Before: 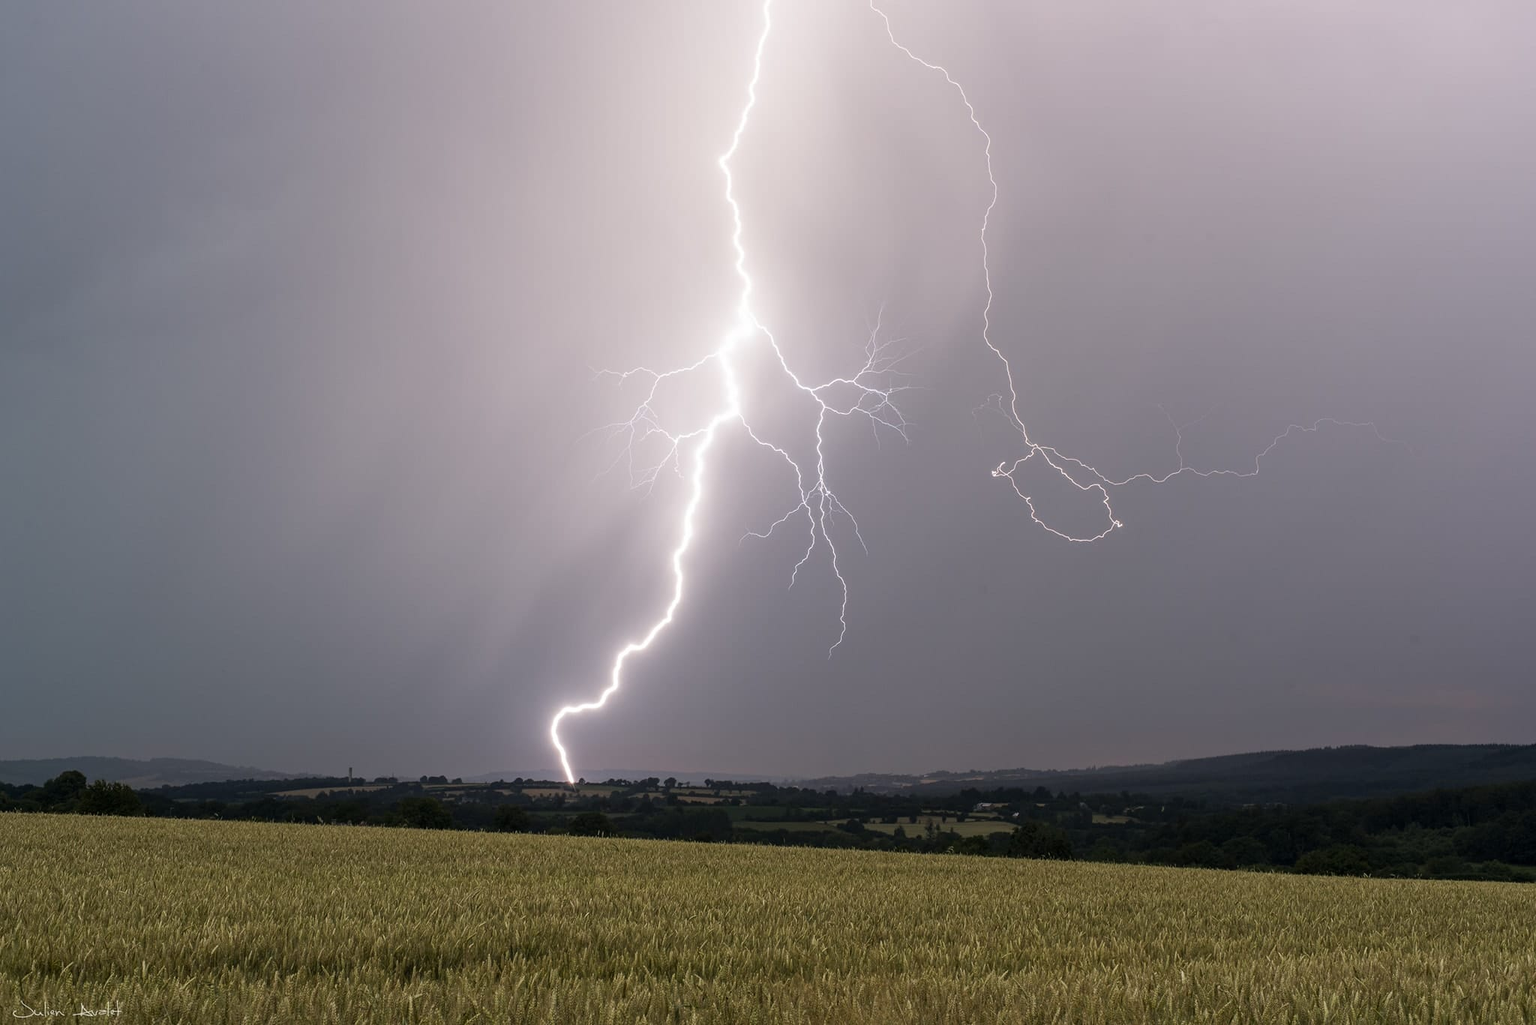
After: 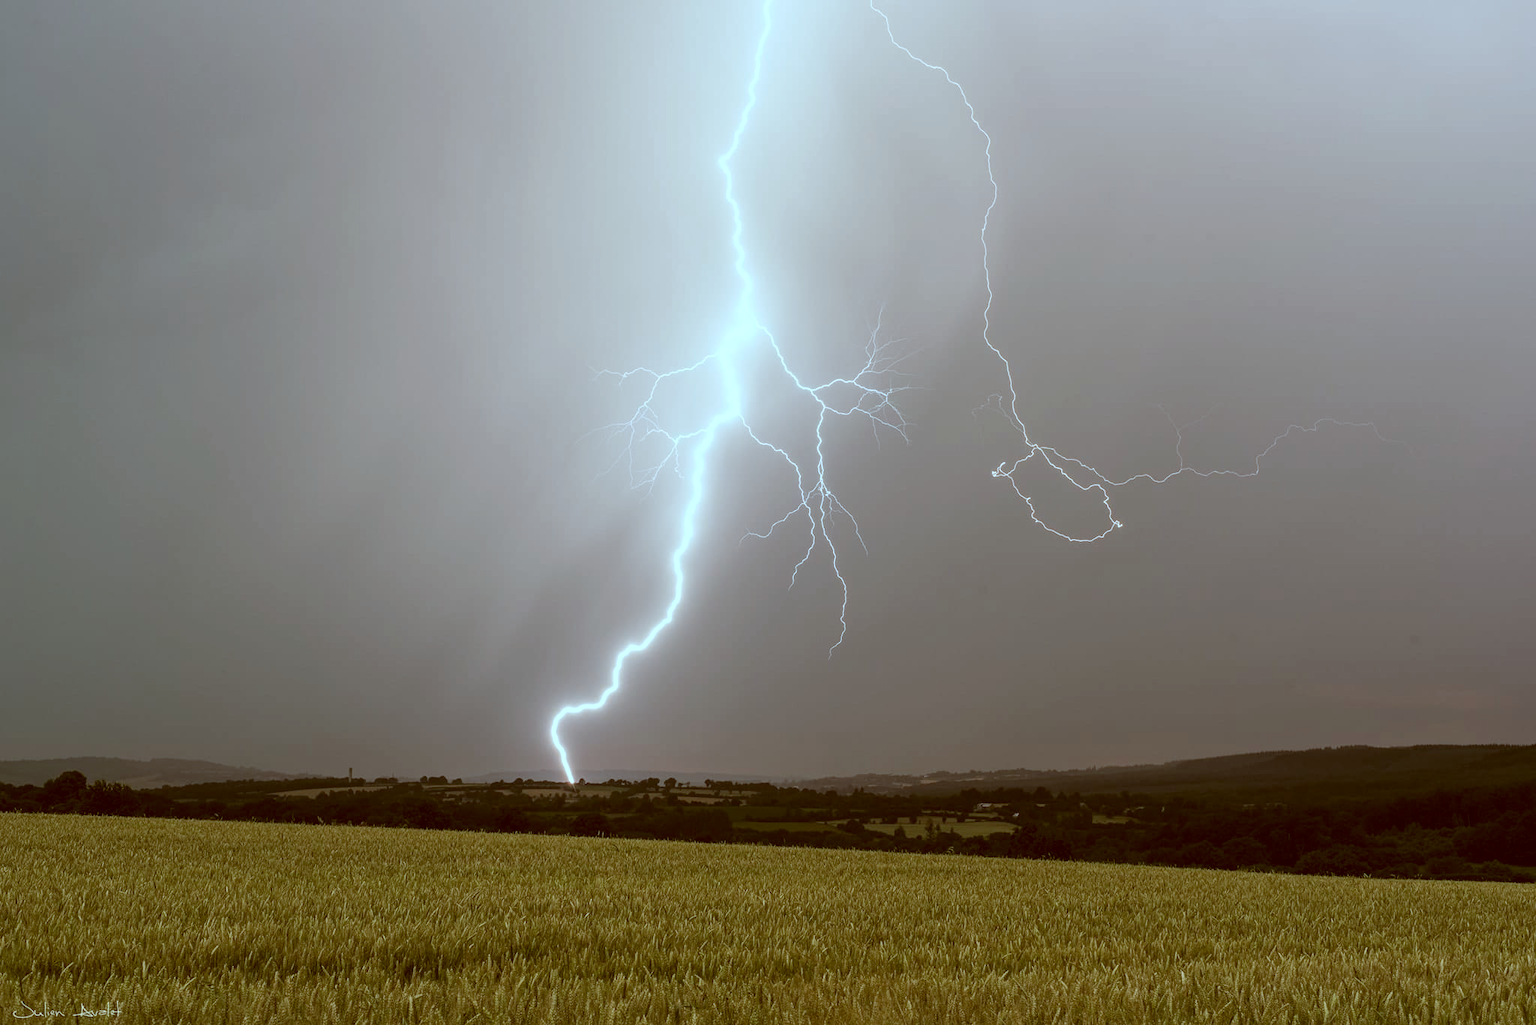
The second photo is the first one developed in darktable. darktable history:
color correction: highlights a* -14.42, highlights b* -16.13, shadows a* 10.74, shadows b* 29.81
